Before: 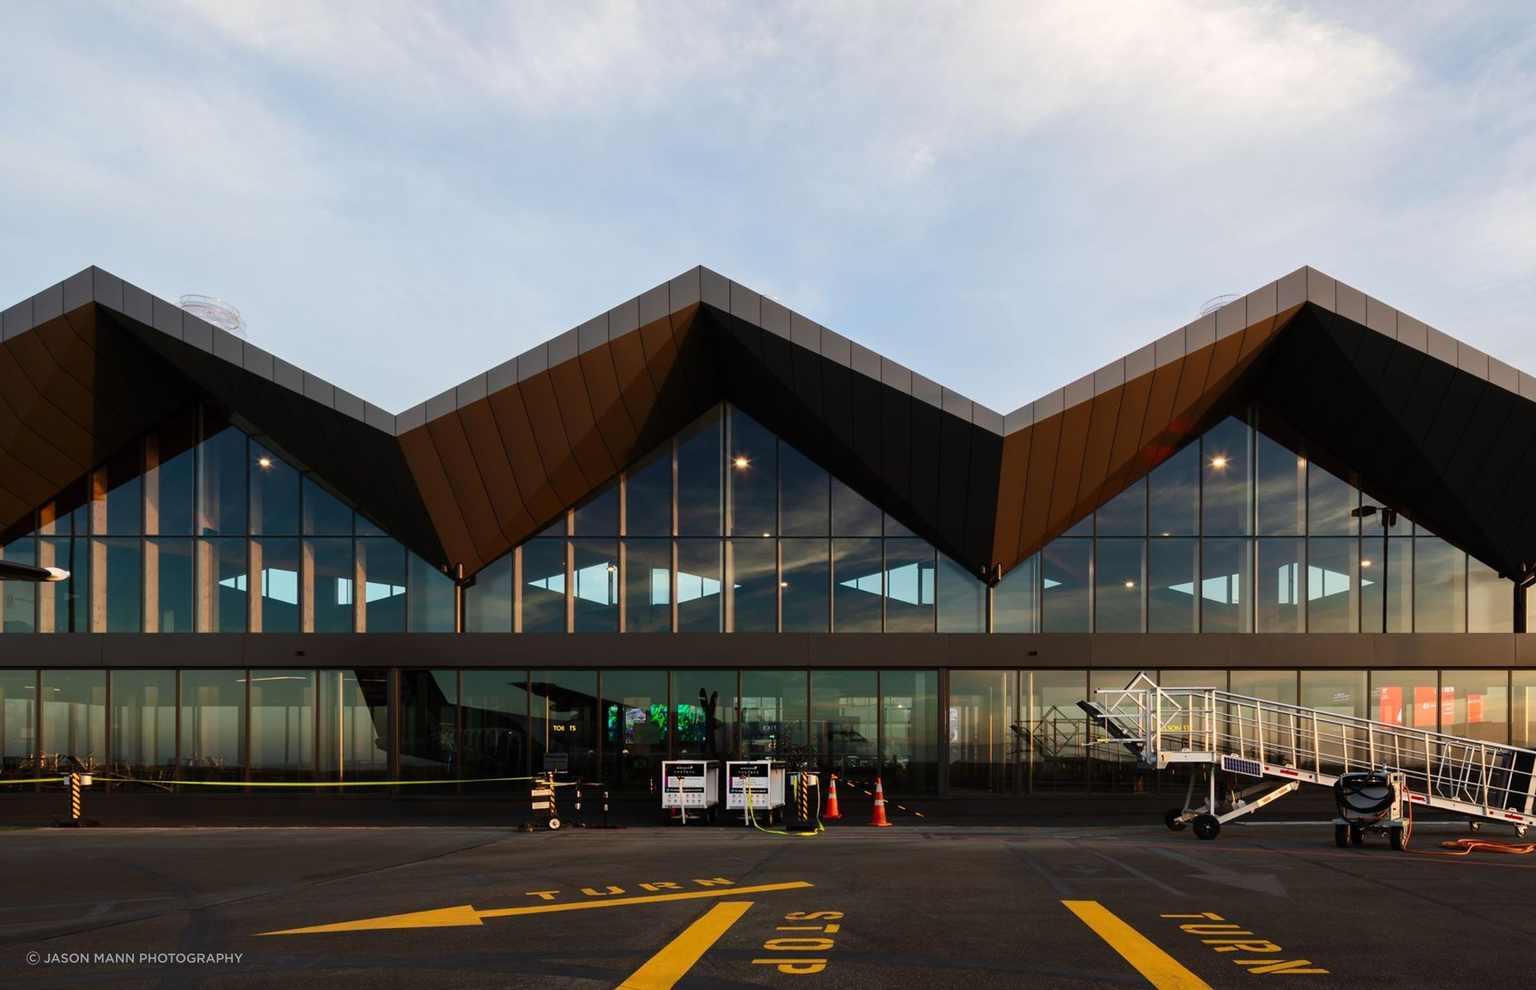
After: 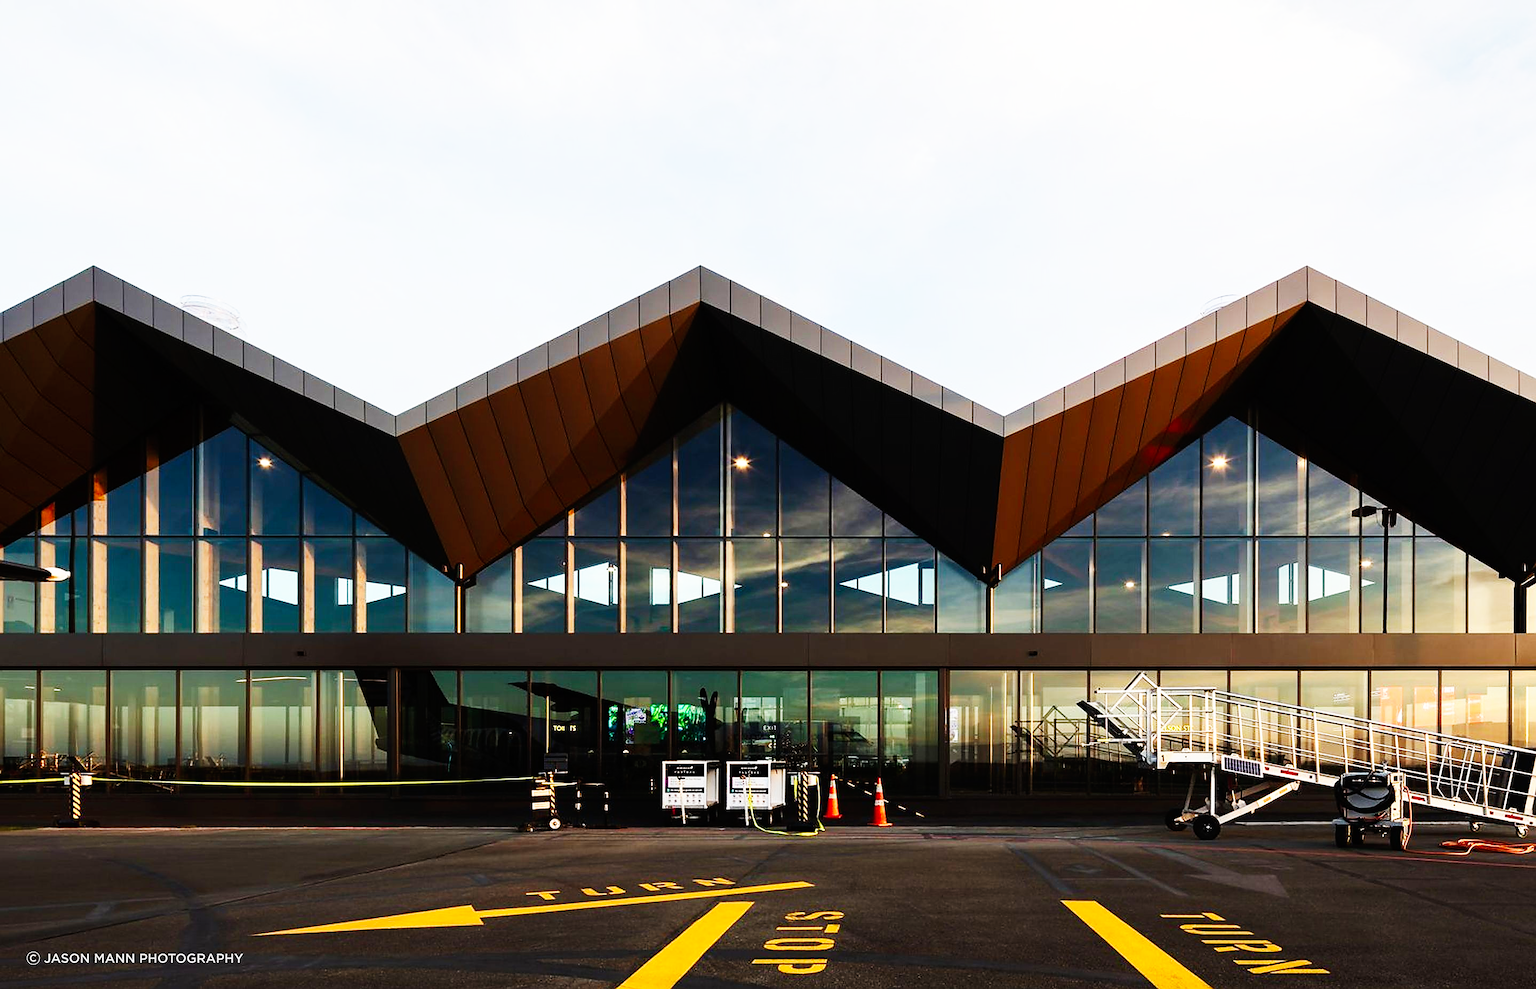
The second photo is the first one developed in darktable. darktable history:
sharpen: radius 1.368, amount 1.238, threshold 0.791
base curve: curves: ch0 [(0, 0) (0.007, 0.004) (0.027, 0.03) (0.046, 0.07) (0.207, 0.54) (0.442, 0.872) (0.673, 0.972) (1, 1)], preserve colors none
exposure: compensate exposure bias true, compensate highlight preservation false
